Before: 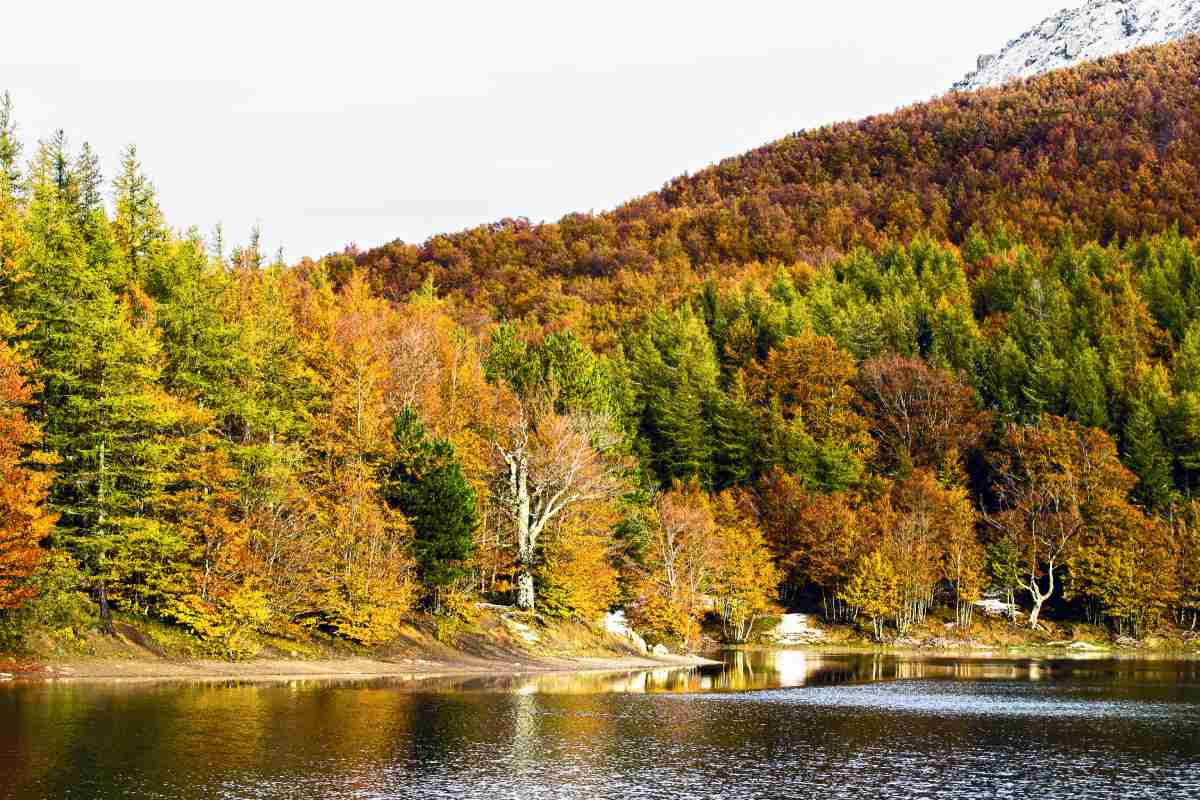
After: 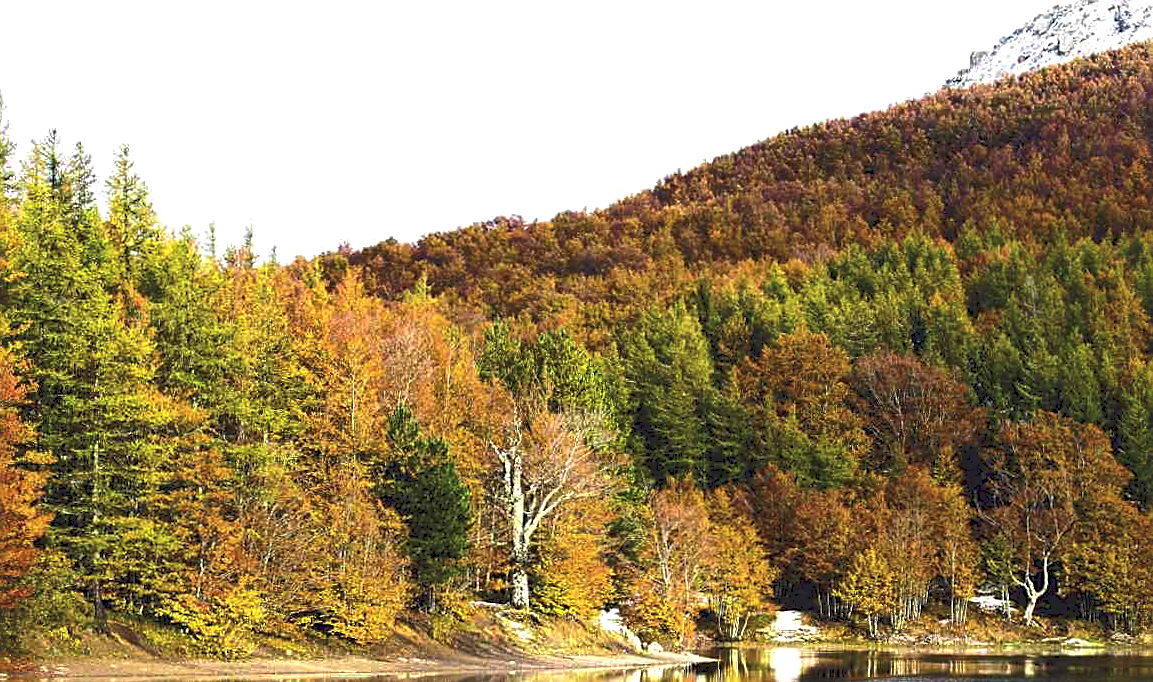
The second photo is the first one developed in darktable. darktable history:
sharpen: on, module defaults
crop and rotate: angle 0.2°, left 0.275%, right 3.127%, bottom 14.18%
tone curve: curves: ch0 [(0, 0) (0.003, 0.126) (0.011, 0.129) (0.025, 0.133) (0.044, 0.143) (0.069, 0.155) (0.1, 0.17) (0.136, 0.189) (0.177, 0.217) (0.224, 0.25) (0.277, 0.293) (0.335, 0.346) (0.399, 0.398) (0.468, 0.456) (0.543, 0.517) (0.623, 0.583) (0.709, 0.659) (0.801, 0.756) (0.898, 0.856) (1, 1)], preserve colors none
tone equalizer: -8 EV -0.001 EV, -7 EV 0.001 EV, -6 EV -0.002 EV, -5 EV -0.003 EV, -4 EV -0.062 EV, -3 EV -0.222 EV, -2 EV -0.267 EV, -1 EV 0.105 EV, +0 EV 0.303 EV
white balance: emerald 1
